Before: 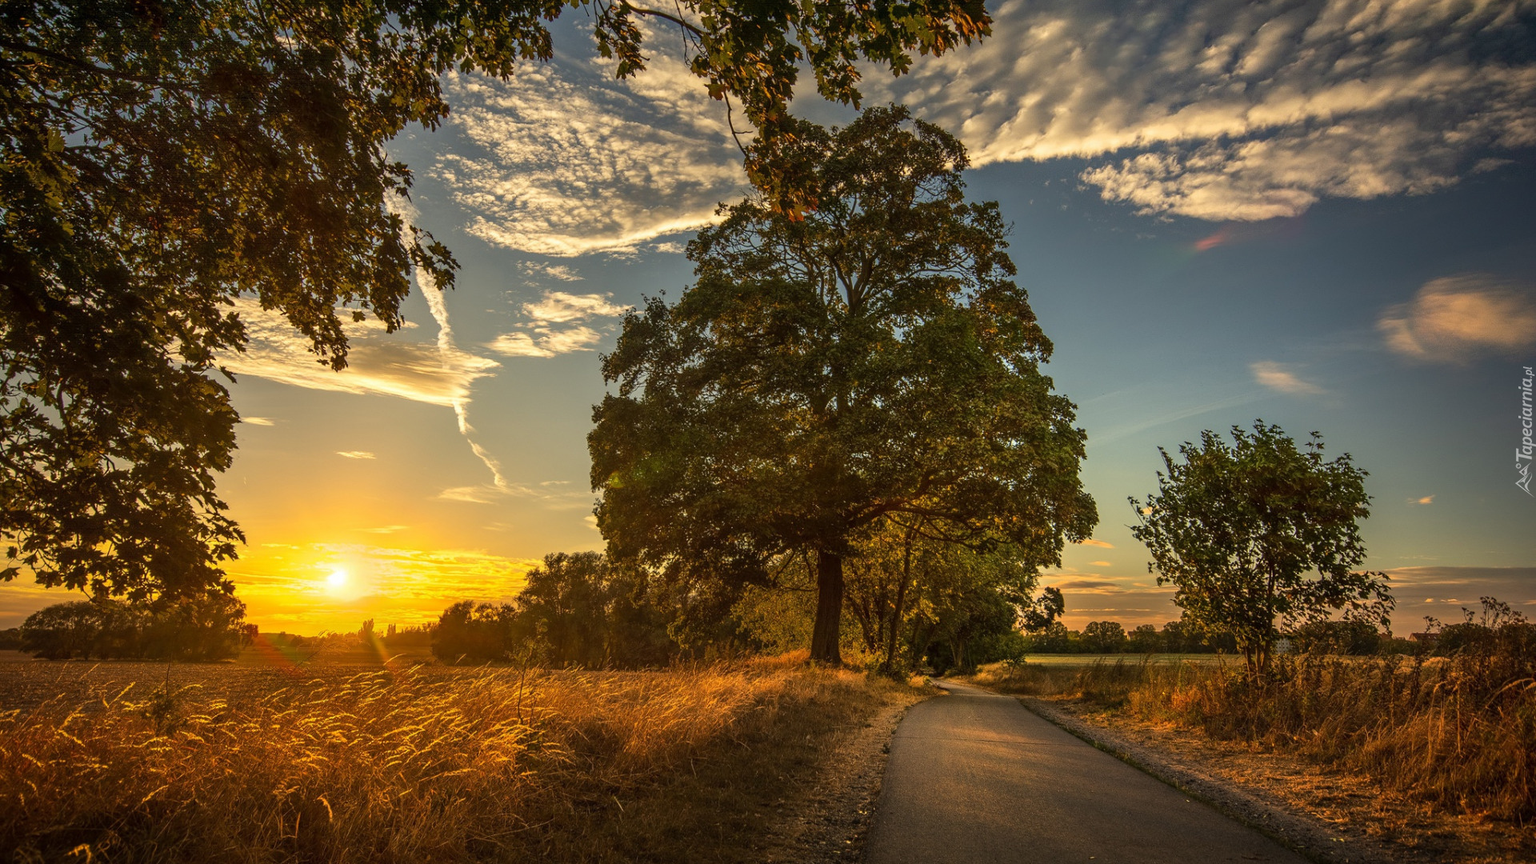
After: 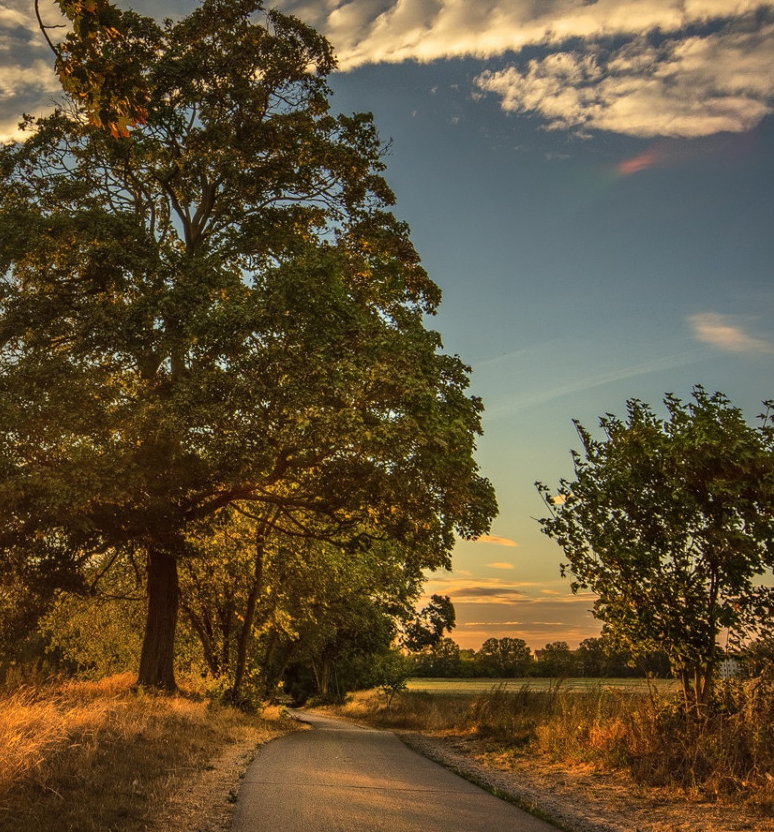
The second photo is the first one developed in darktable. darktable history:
crop: left 45.585%, top 12.905%, right 14.067%, bottom 10.035%
shadows and highlights: shadows 36.68, highlights -26.75, soften with gaussian
